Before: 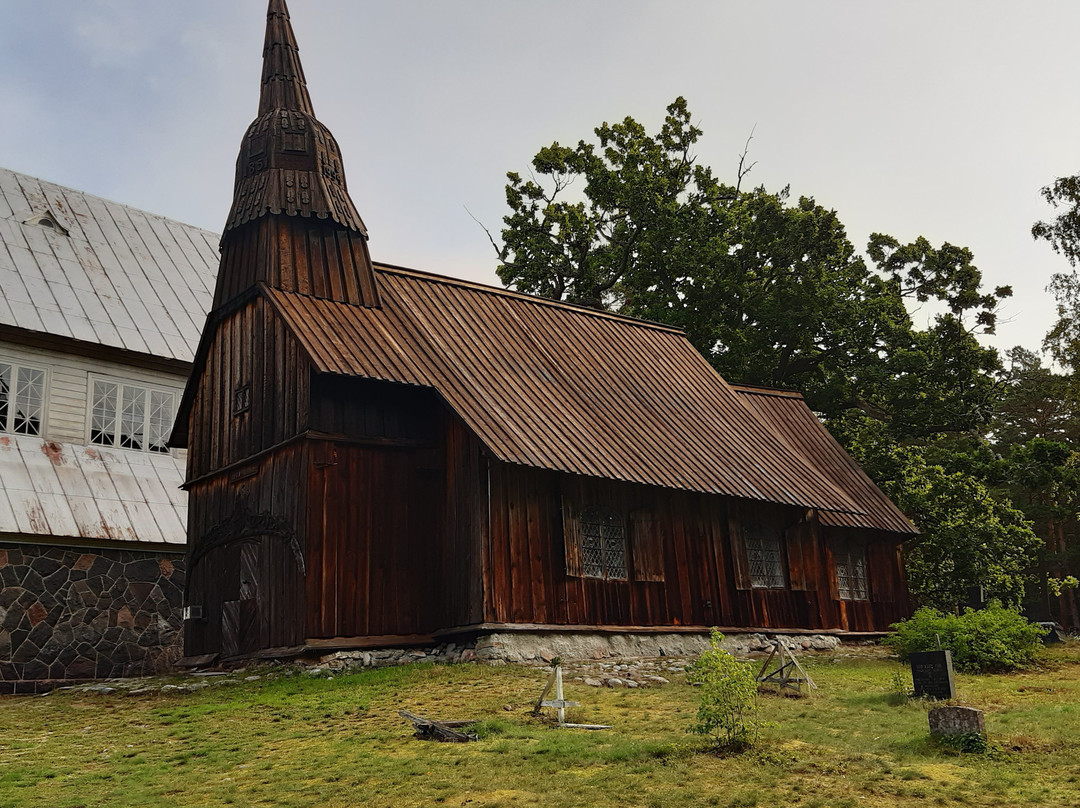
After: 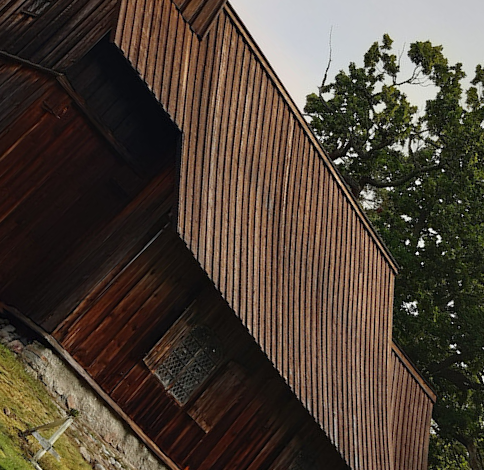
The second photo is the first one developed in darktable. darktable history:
crop and rotate: angle -45.14°, top 16.48%, right 0.869%, bottom 11.612%
exposure: compensate highlight preservation false
